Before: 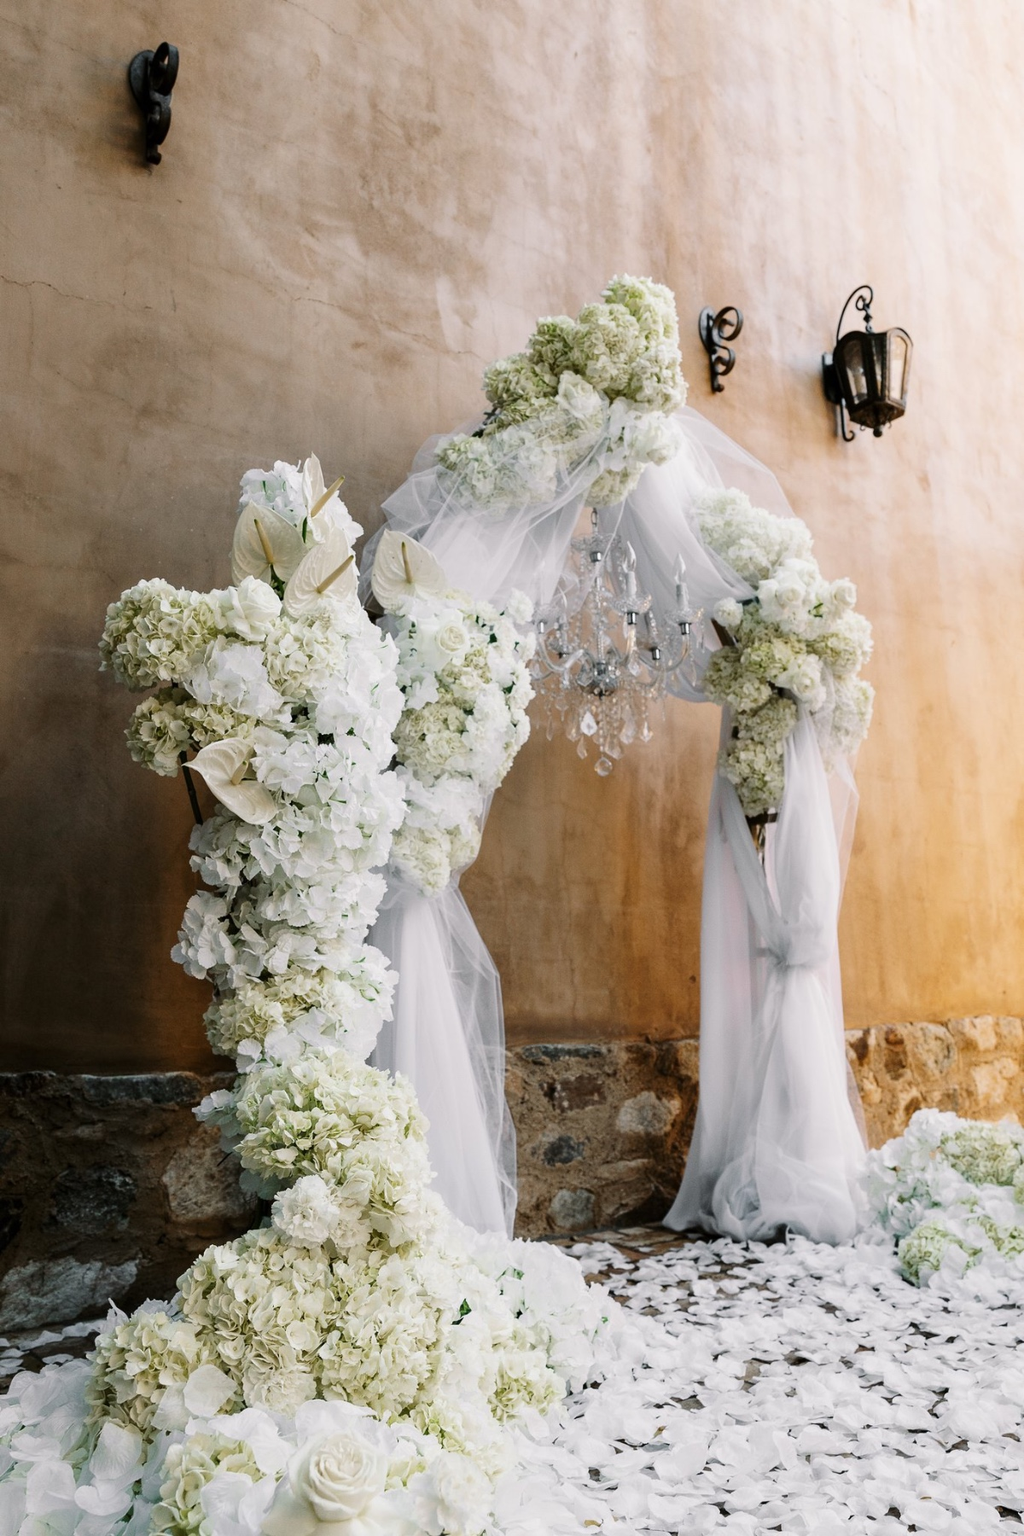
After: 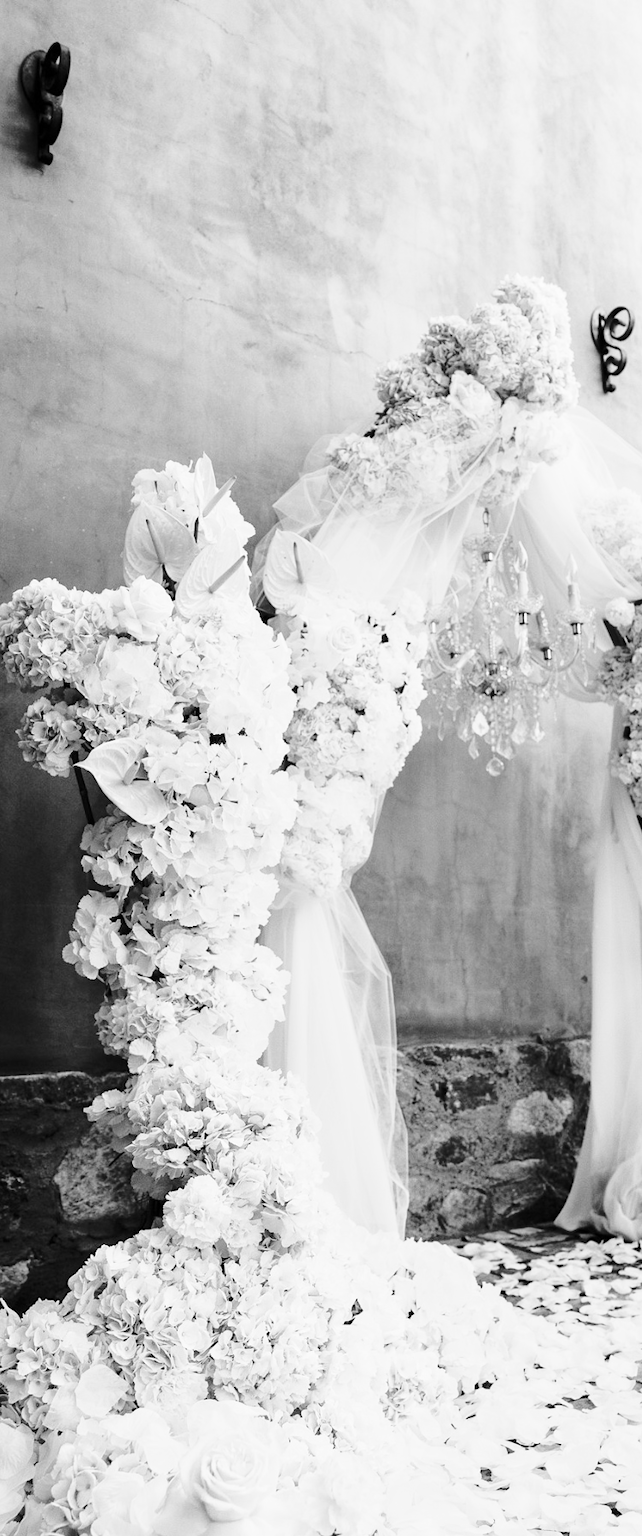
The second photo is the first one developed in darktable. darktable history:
base curve: curves: ch0 [(0, 0) (0.032, 0.037) (0.105, 0.228) (0.435, 0.76) (0.856, 0.983) (1, 1)]
monochrome: a -6.99, b 35.61, size 1.4
crop: left 10.644%, right 26.528%
